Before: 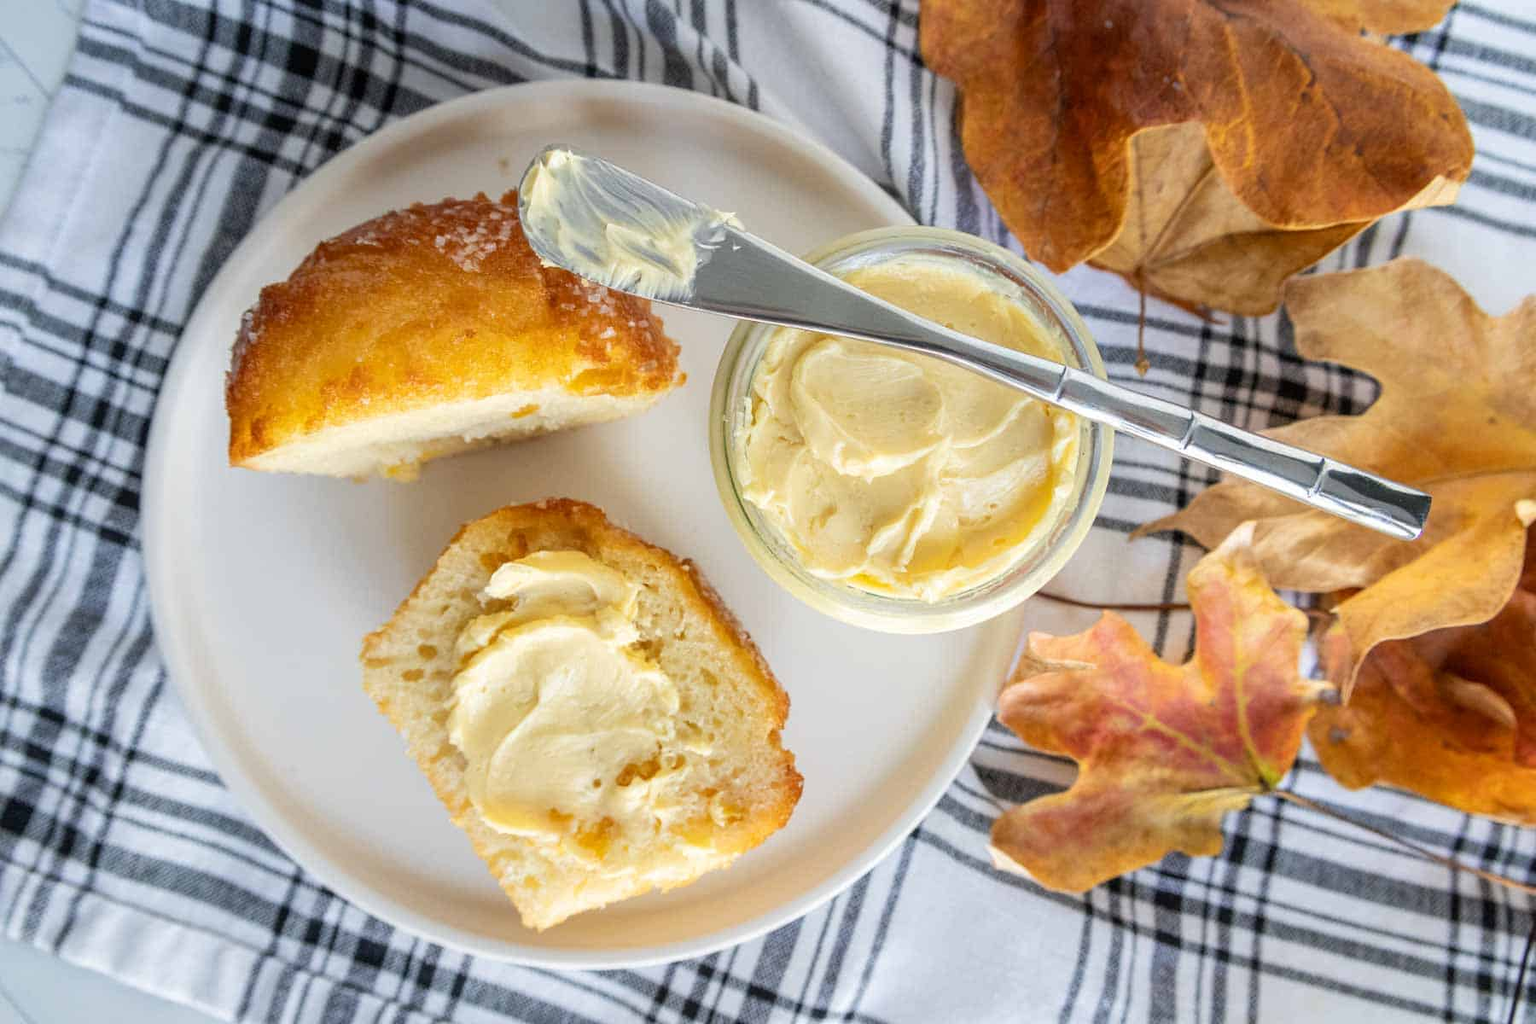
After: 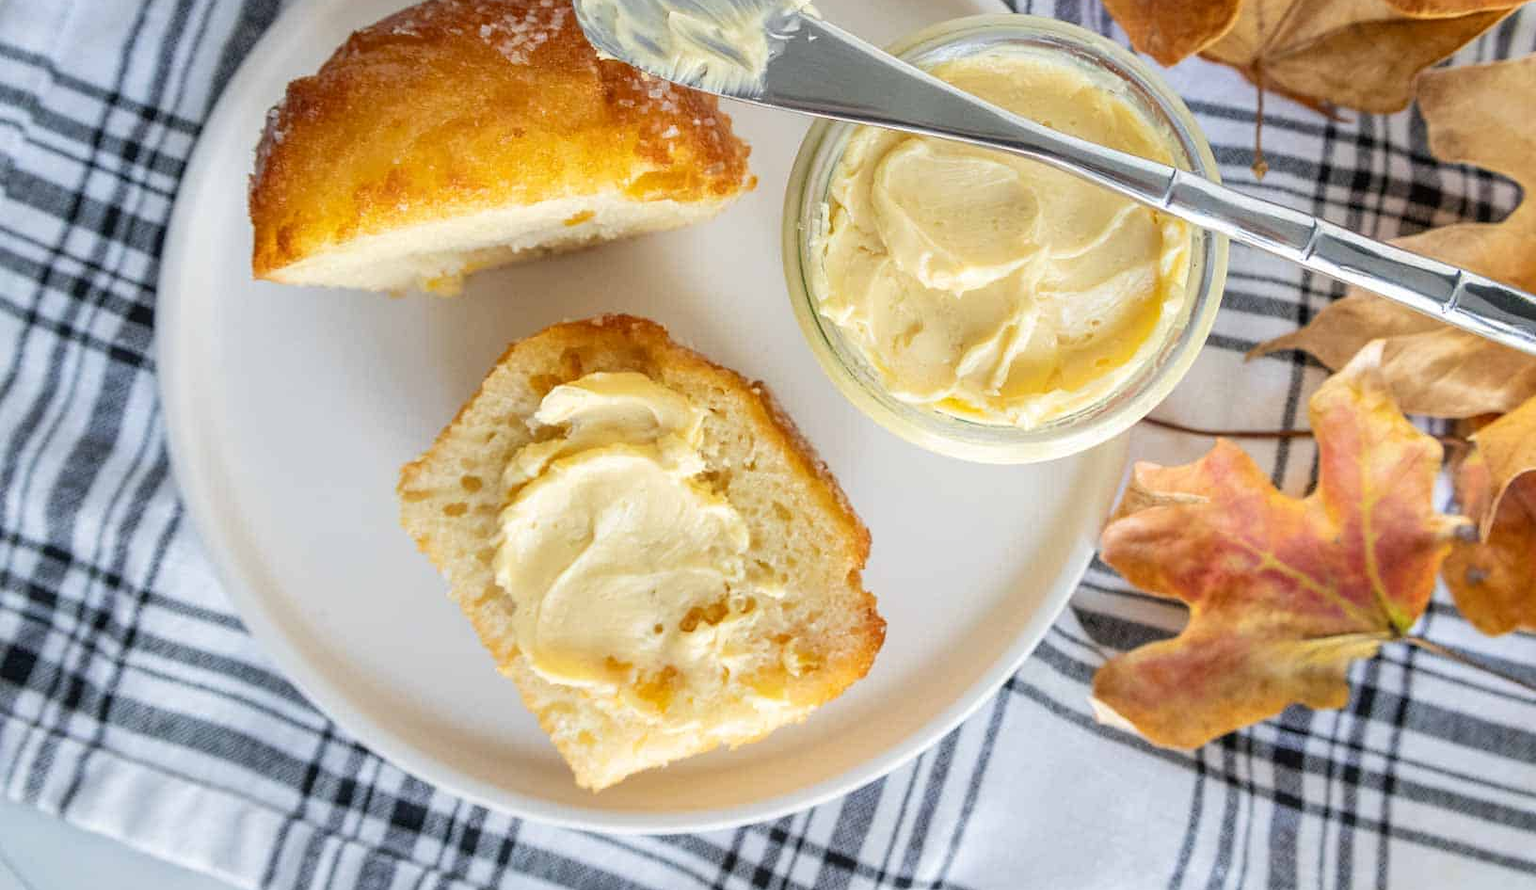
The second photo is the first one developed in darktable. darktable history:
crop: top 20.896%, right 9.322%, bottom 0.229%
